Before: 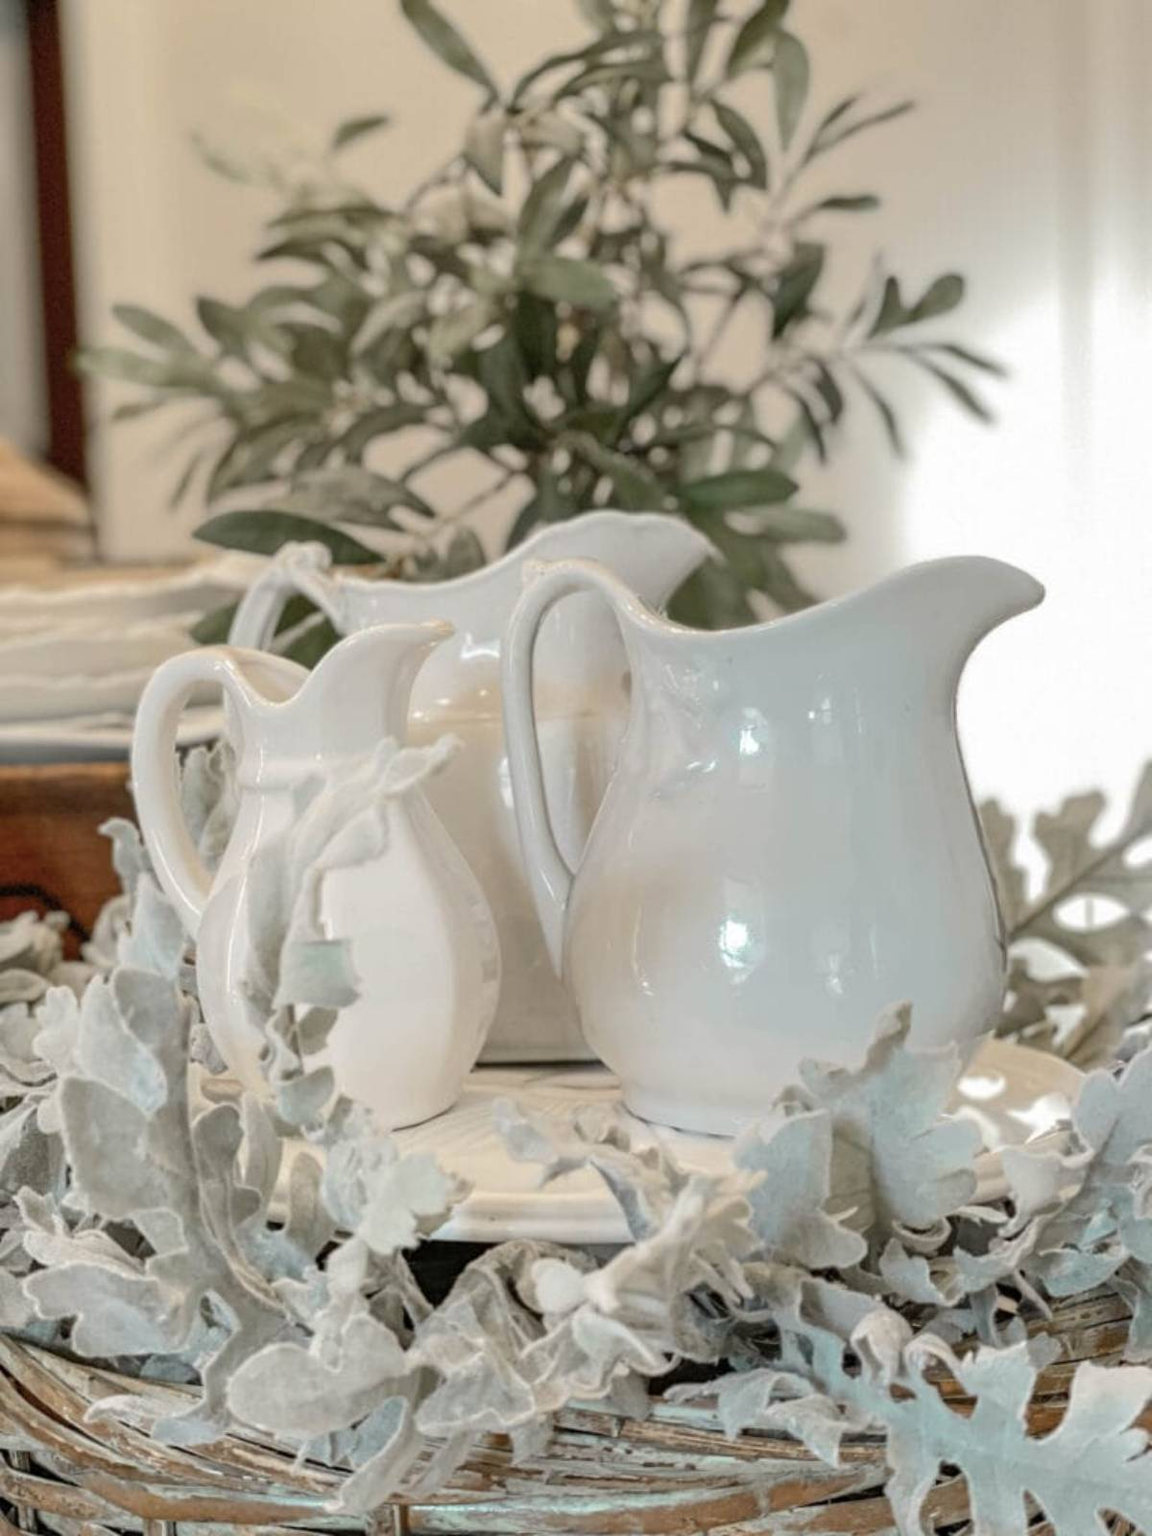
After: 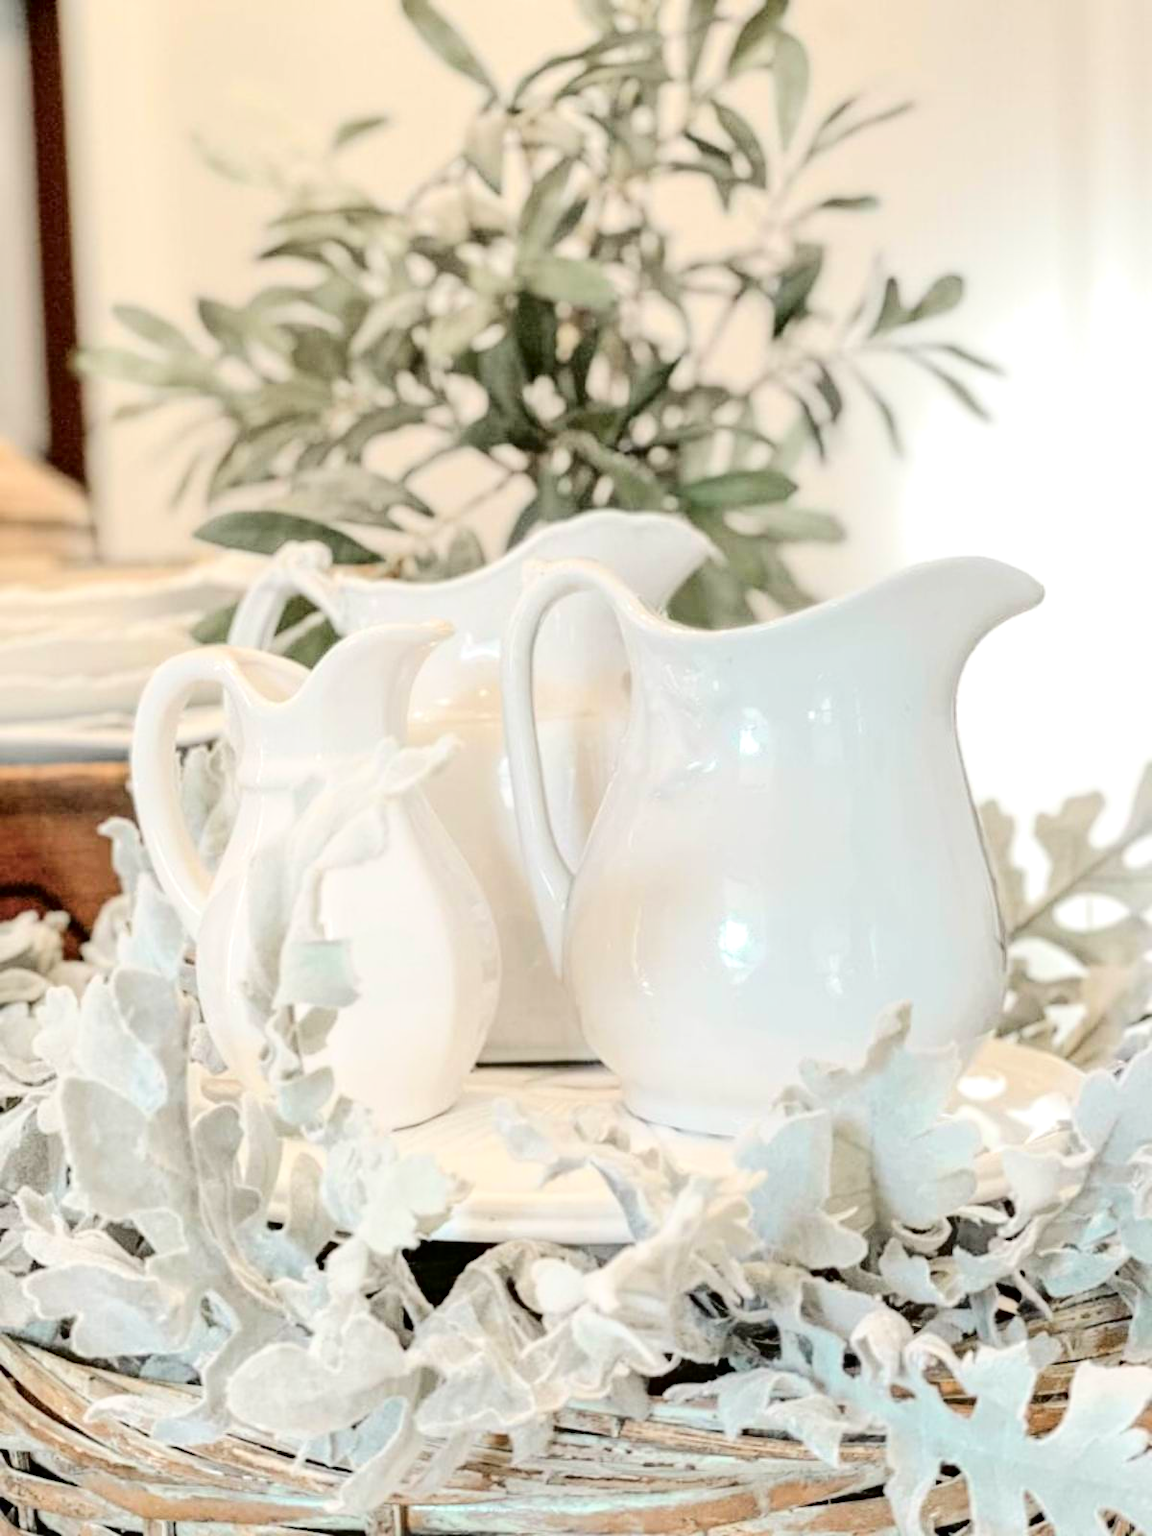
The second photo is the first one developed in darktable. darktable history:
tone curve: curves: ch0 [(0, 0) (0.003, 0) (0.011, 0.002) (0.025, 0.004) (0.044, 0.007) (0.069, 0.015) (0.1, 0.025) (0.136, 0.04) (0.177, 0.09) (0.224, 0.152) (0.277, 0.239) (0.335, 0.335) (0.399, 0.43) (0.468, 0.524) (0.543, 0.621) (0.623, 0.712) (0.709, 0.792) (0.801, 0.871) (0.898, 0.951) (1, 1)], color space Lab, independent channels, preserve colors none
tone equalizer: -8 EV 1.03 EV, -7 EV 0.972 EV, -6 EV 1.01 EV, -5 EV 1.03 EV, -4 EV 1 EV, -3 EV 0.759 EV, -2 EV 0.511 EV, -1 EV 0.262 EV, edges refinement/feathering 500, mask exposure compensation -1.57 EV, preserve details no
